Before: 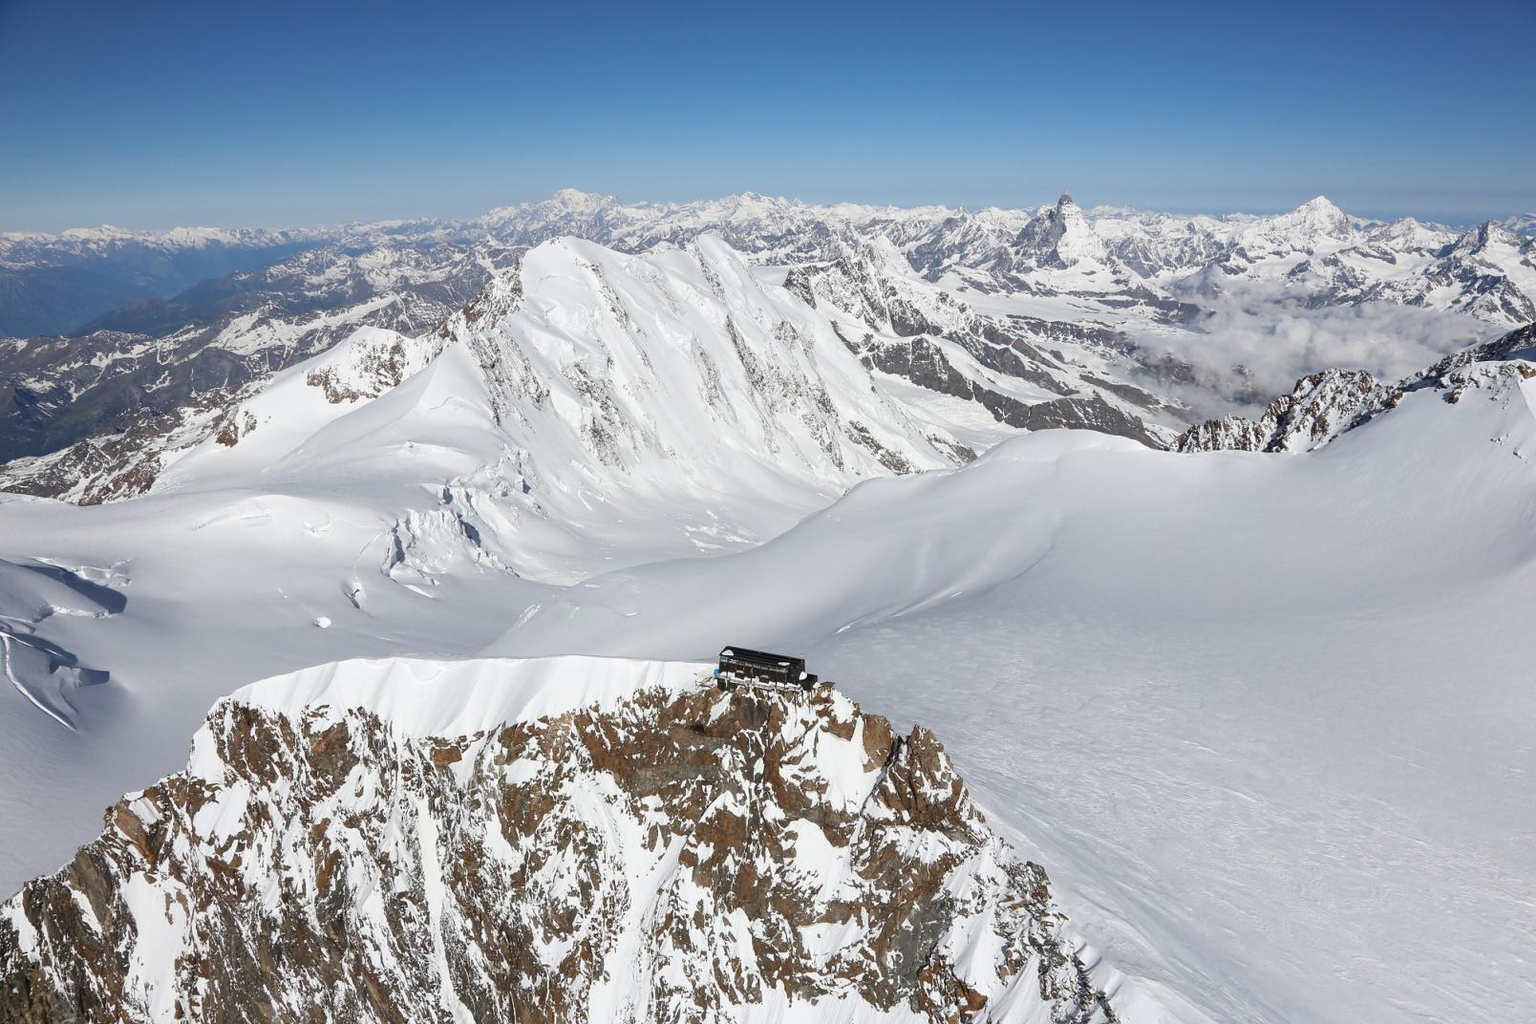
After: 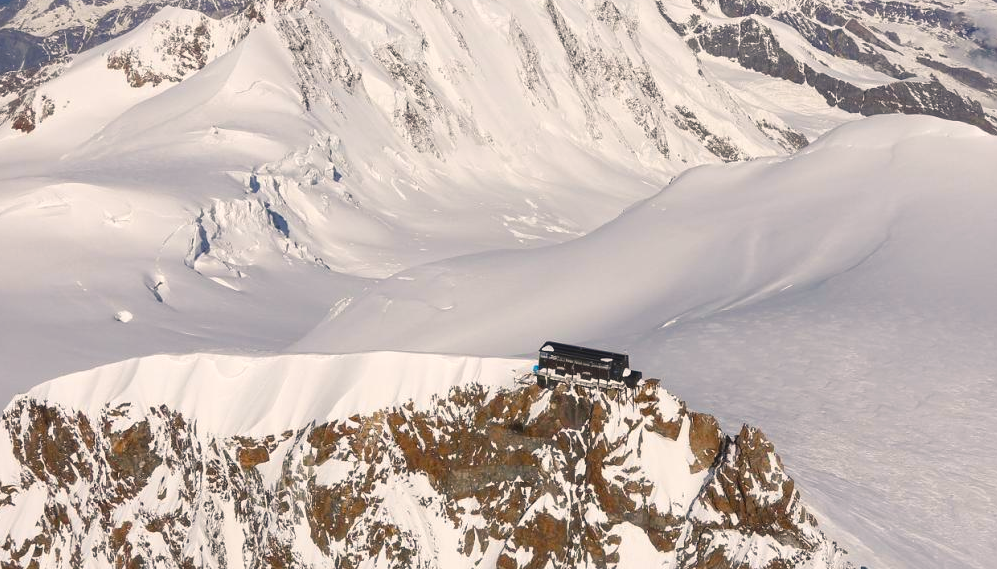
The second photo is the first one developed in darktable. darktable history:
crop: left 13.312%, top 31.28%, right 24.627%, bottom 15.582%
color balance rgb: shadows lift › chroma 2%, shadows lift › hue 247.2°, power › chroma 0.3%, power › hue 25.2°, highlights gain › chroma 3%, highlights gain › hue 60°, global offset › luminance 0.75%, perceptual saturation grading › global saturation 20%, perceptual saturation grading › highlights -20%, perceptual saturation grading › shadows 30%, global vibrance 20%
